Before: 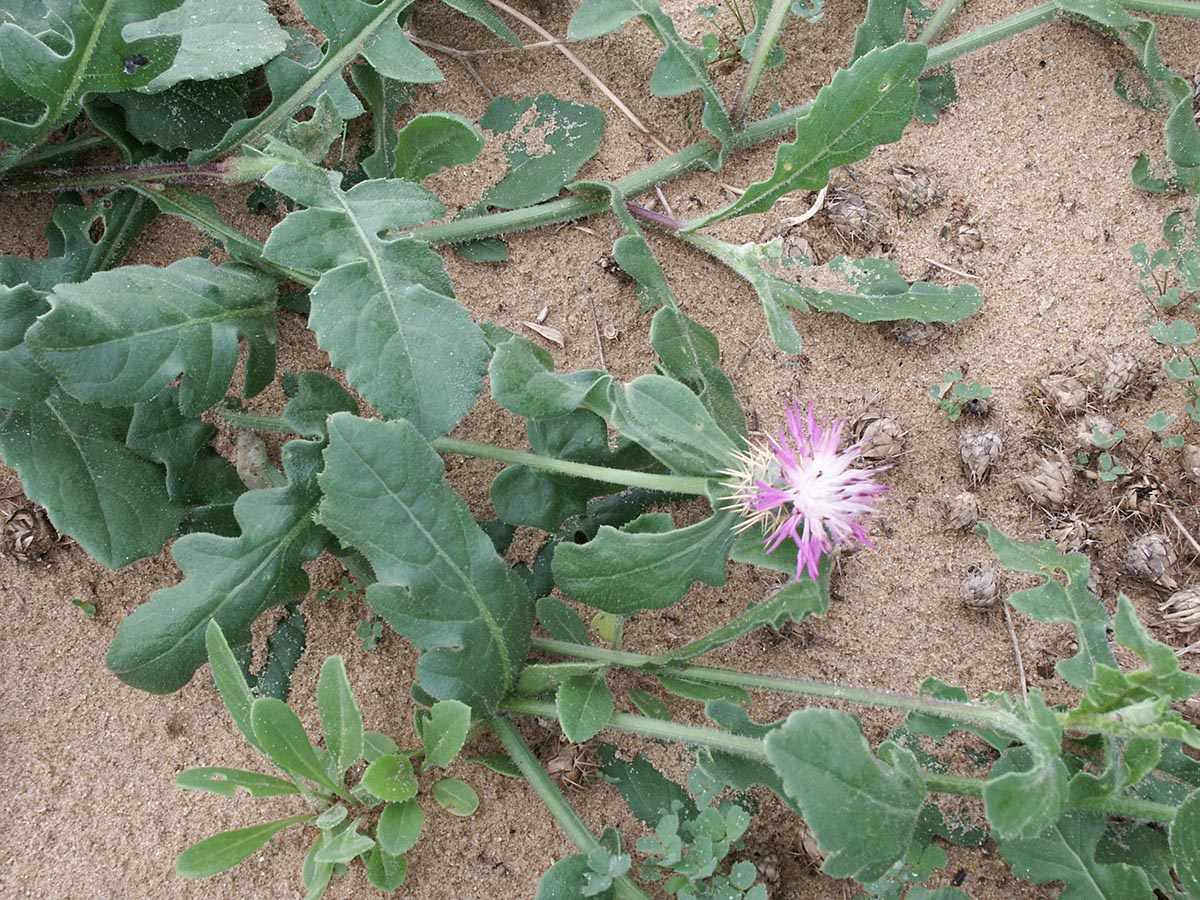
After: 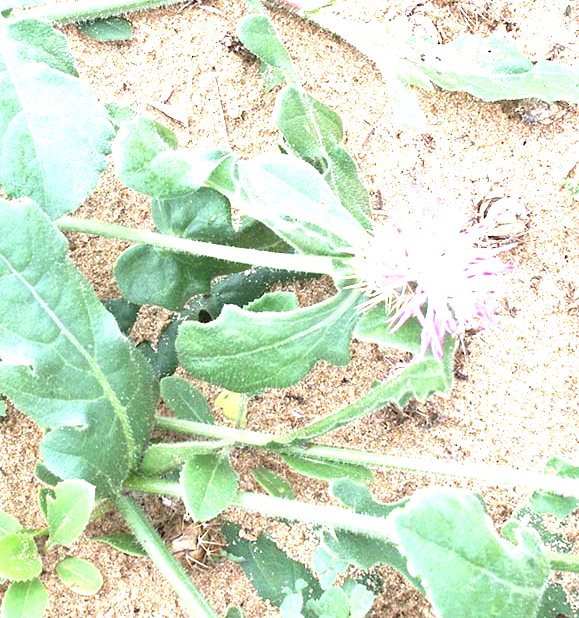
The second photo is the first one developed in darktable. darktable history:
exposure: black level correction 0, exposure 1.9 EV, compensate highlight preservation false
crop: left 31.379%, top 24.658%, right 20.326%, bottom 6.628%
